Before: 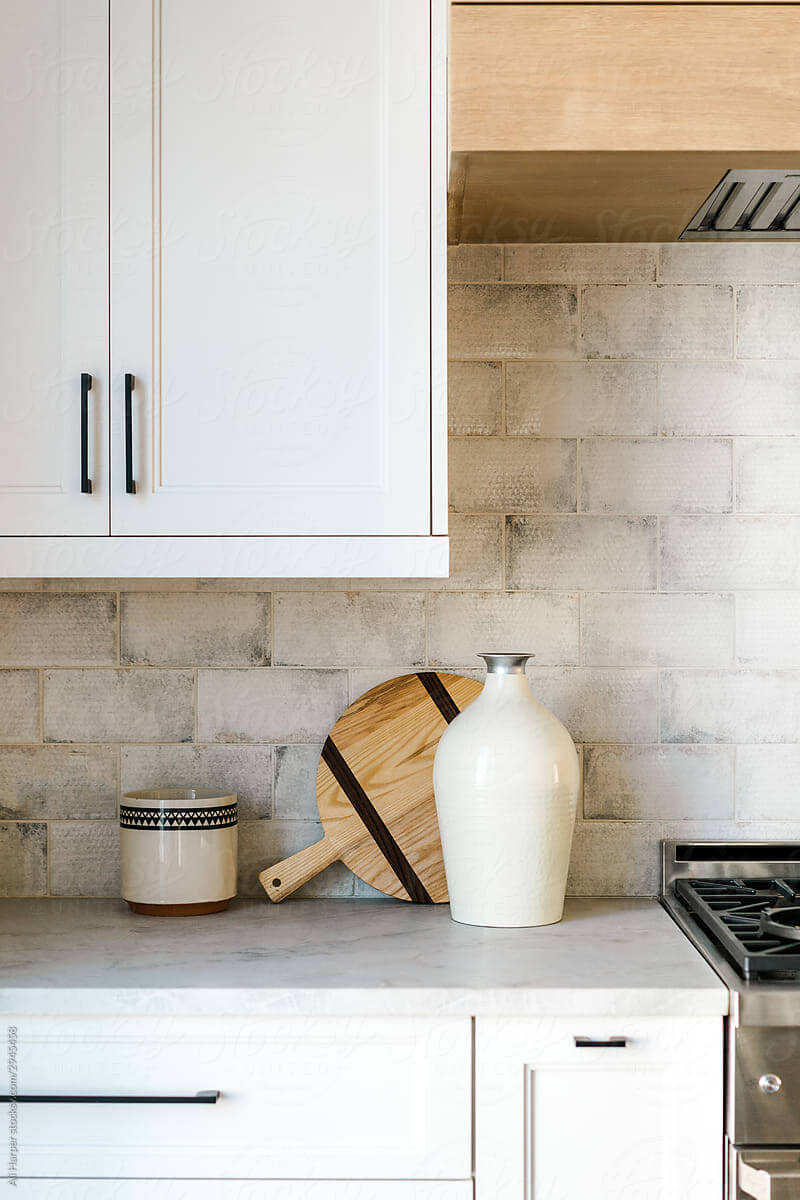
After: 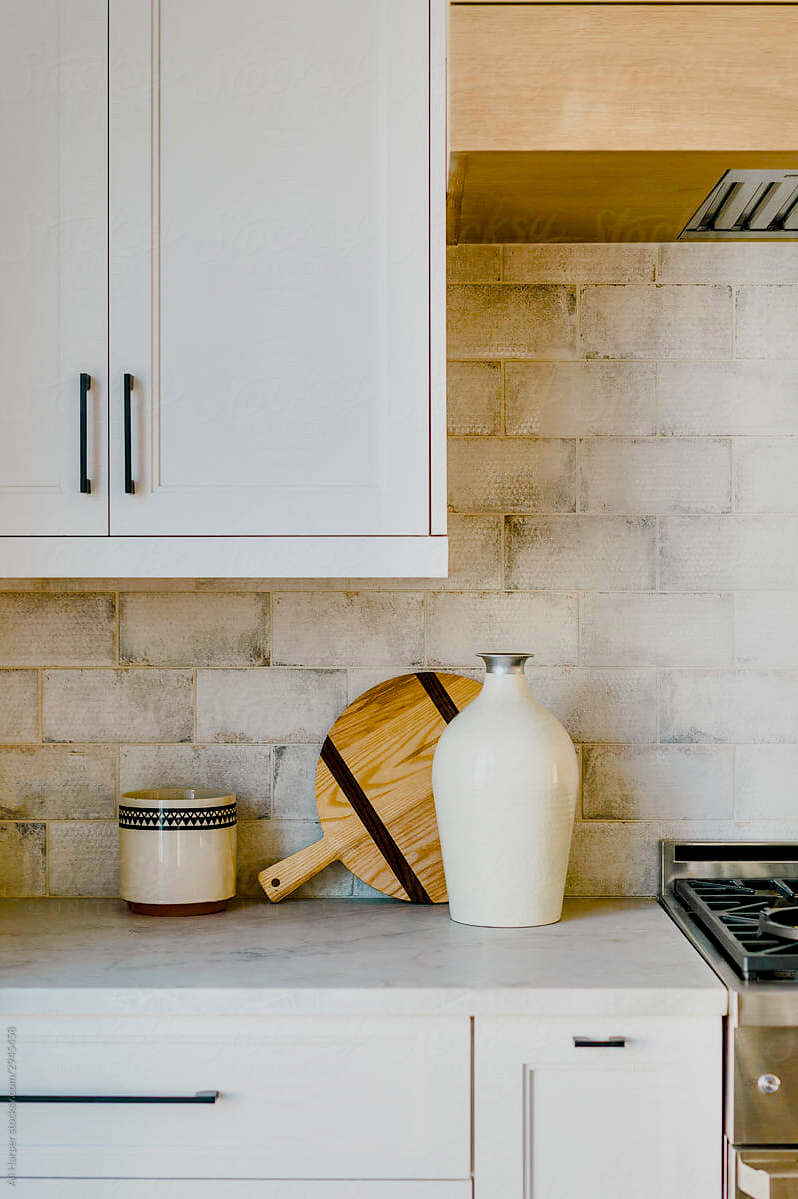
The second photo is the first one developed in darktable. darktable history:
crop: left 0.148%
exposure: exposure 0.22 EV, compensate highlight preservation false
filmic rgb: black relative exposure -8.87 EV, white relative exposure 4.99 EV, target black luminance 0%, hardness 3.78, latitude 66.49%, contrast 0.82, highlights saturation mix 10.67%, shadows ↔ highlights balance 20.38%
color balance rgb: power › hue 211.29°, linear chroma grading › global chroma 16.215%, perceptual saturation grading › global saturation 28.09%, perceptual saturation grading › highlights -25.771%, perceptual saturation grading › mid-tones 24.816%, perceptual saturation grading › shadows 49.535%, global vibrance 20%
local contrast: mode bilateral grid, contrast 26, coarseness 60, detail 151%, midtone range 0.2
